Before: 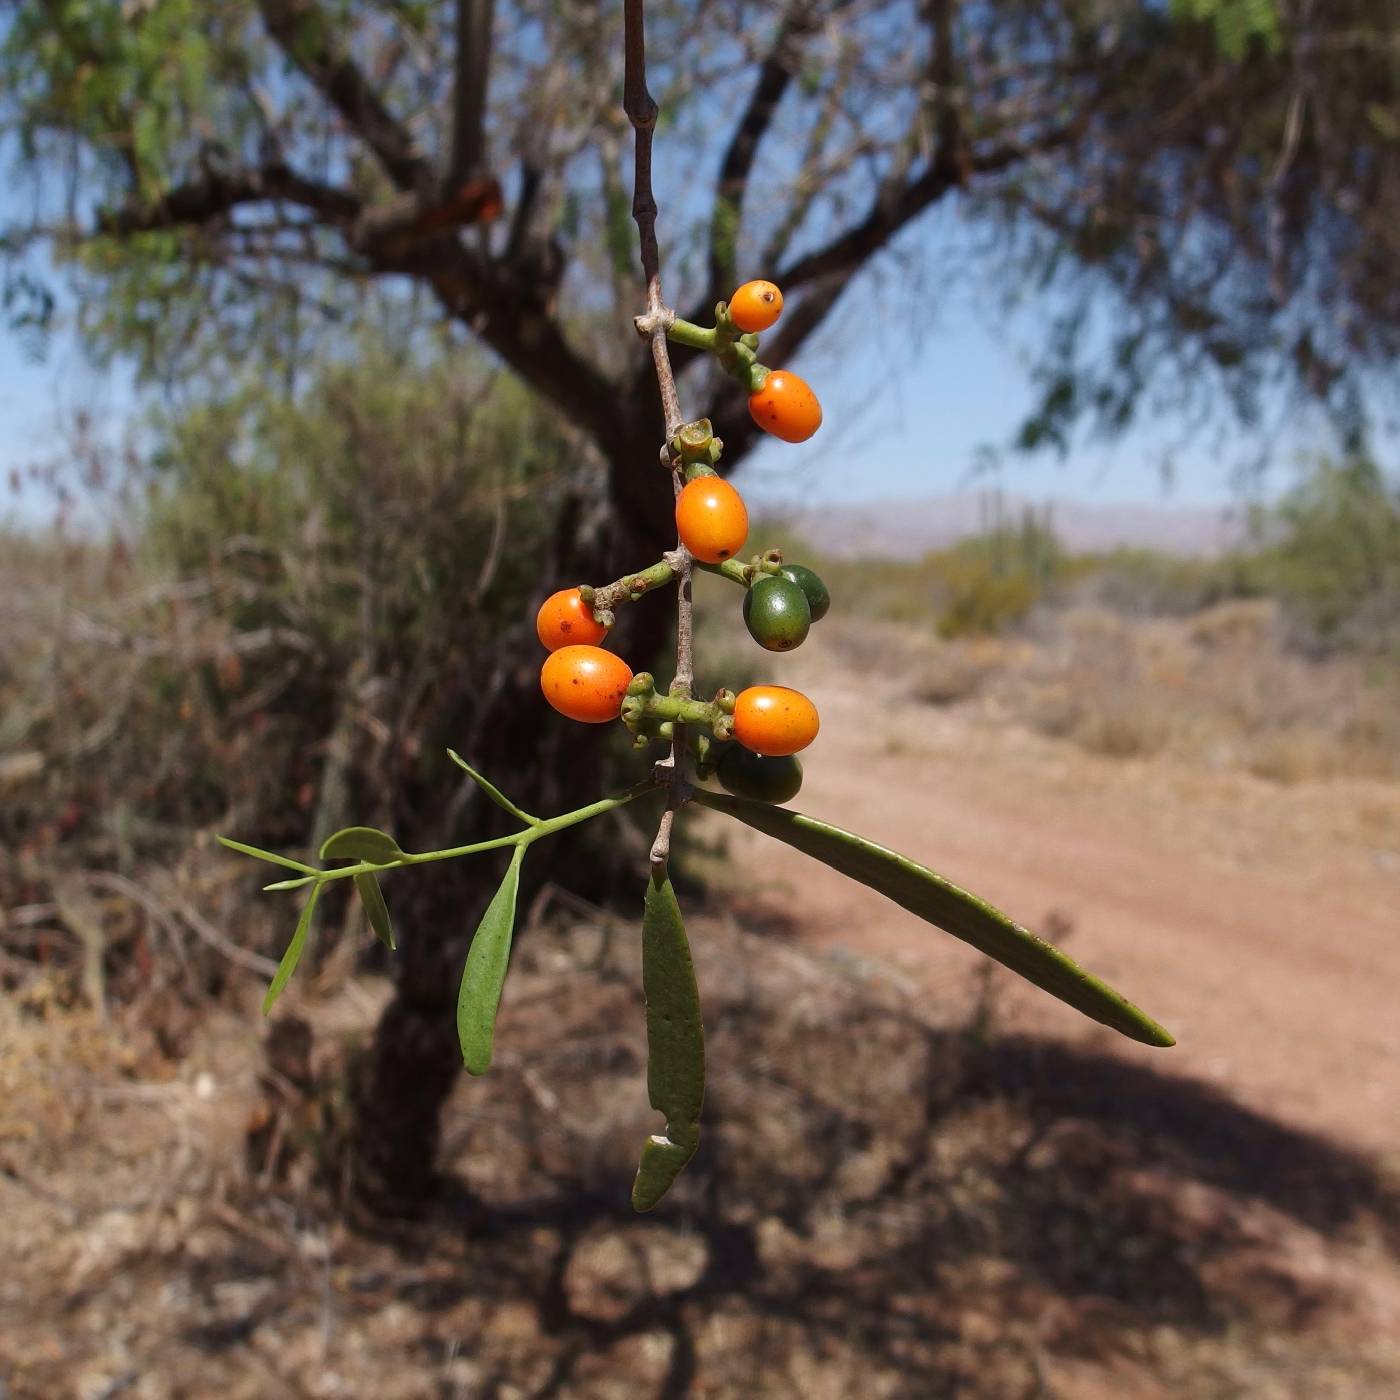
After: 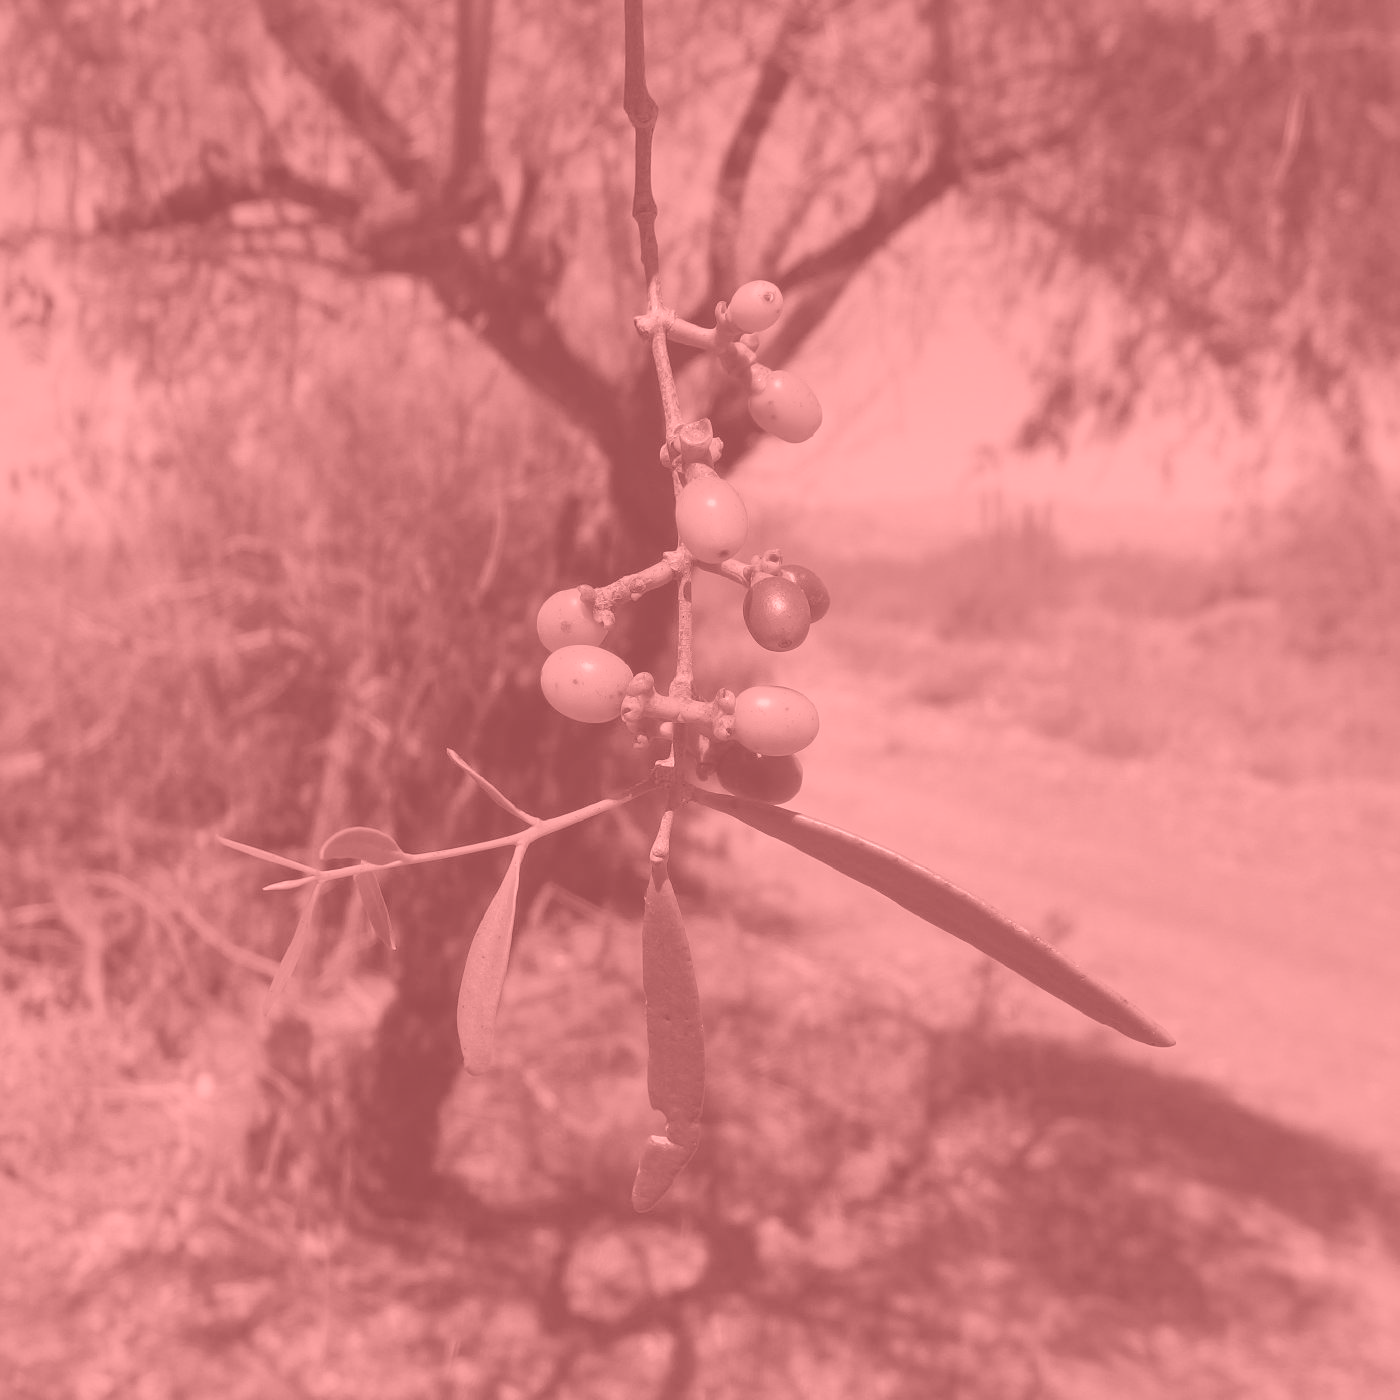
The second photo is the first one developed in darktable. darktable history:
colorize: saturation 51%, source mix 50.67%, lightness 50.67%
shadows and highlights: shadows 40, highlights -60
